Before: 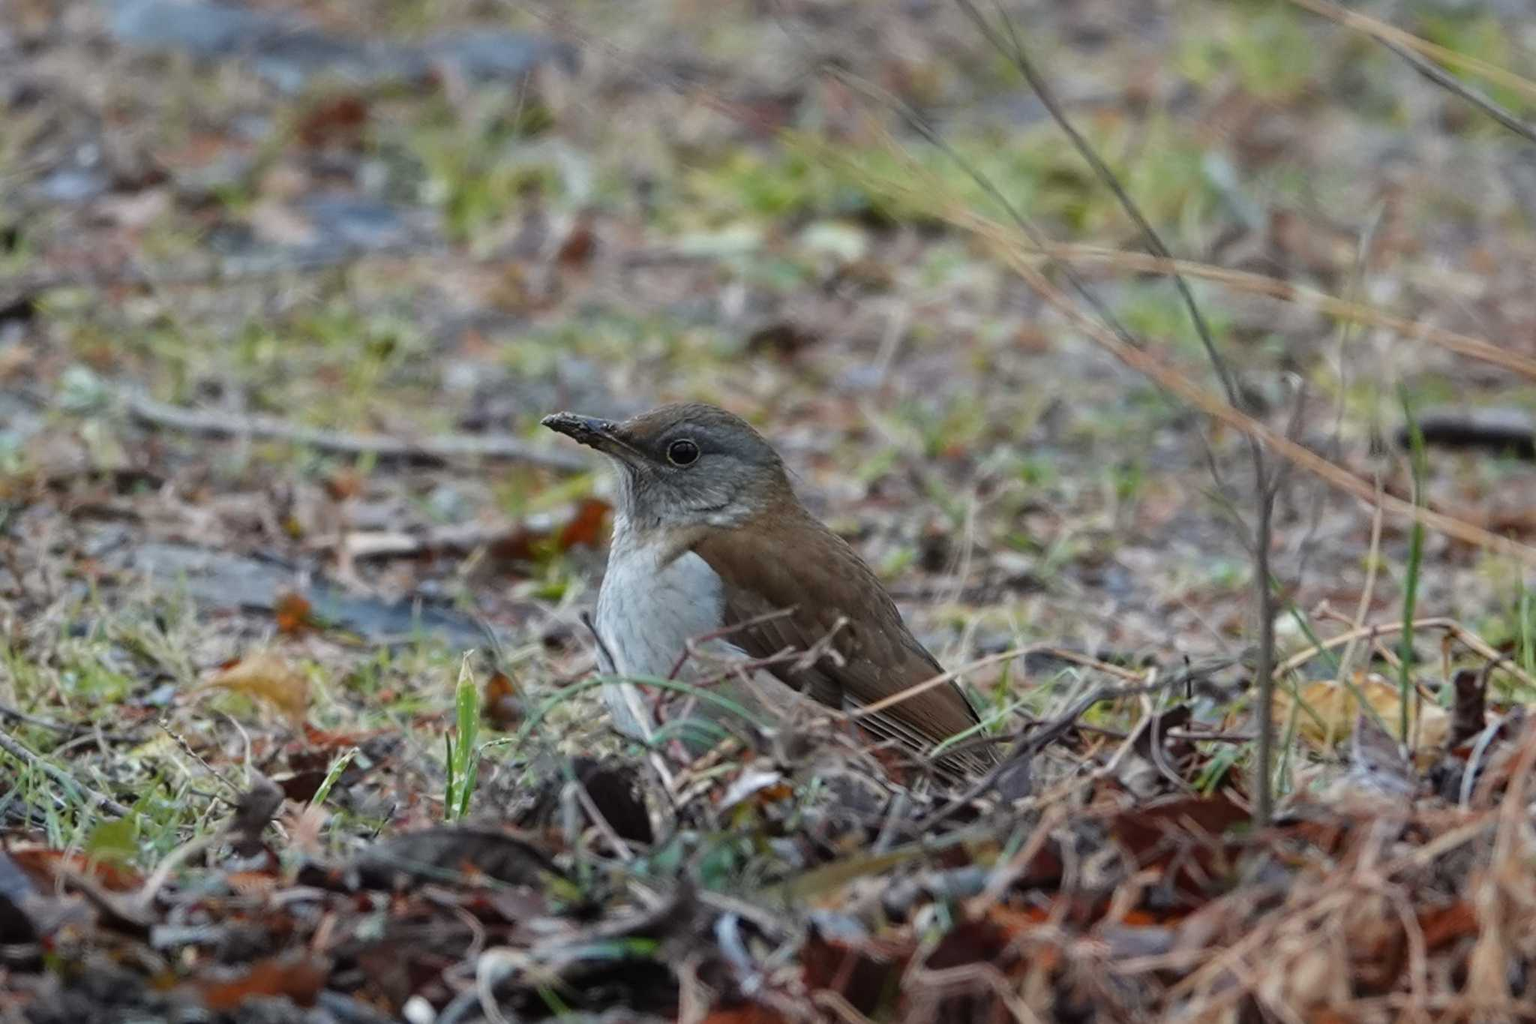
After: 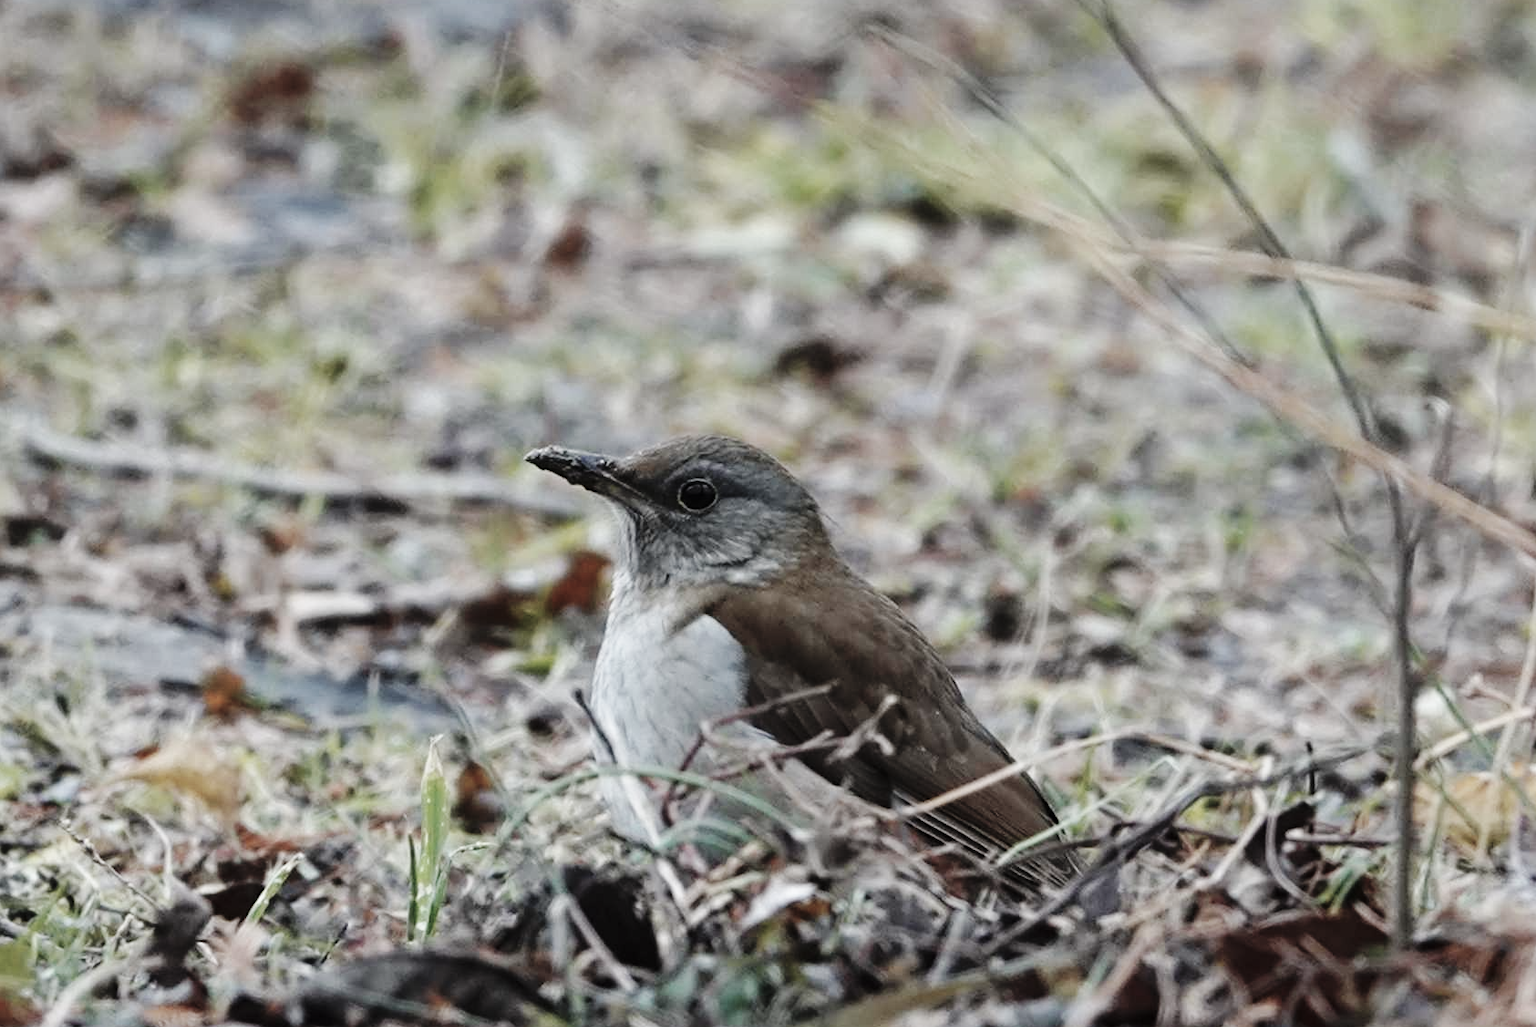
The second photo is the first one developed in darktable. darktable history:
crop and rotate: left 7.171%, top 4.414%, right 10.53%, bottom 12.975%
color correction: highlights b* -0.049, saturation 0.475
base curve: curves: ch0 [(0, 0) (0.036, 0.025) (0.121, 0.166) (0.206, 0.329) (0.605, 0.79) (1, 1)], preserve colors none
